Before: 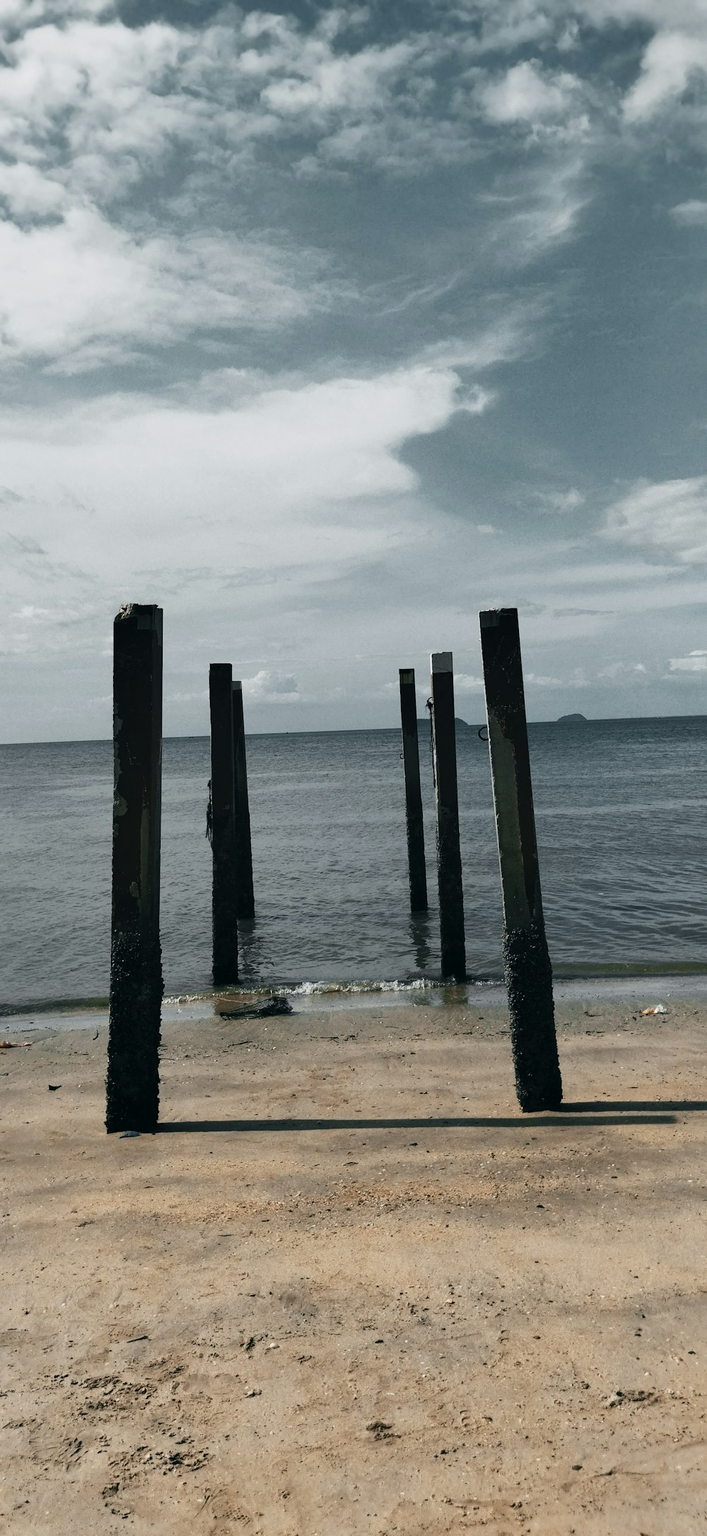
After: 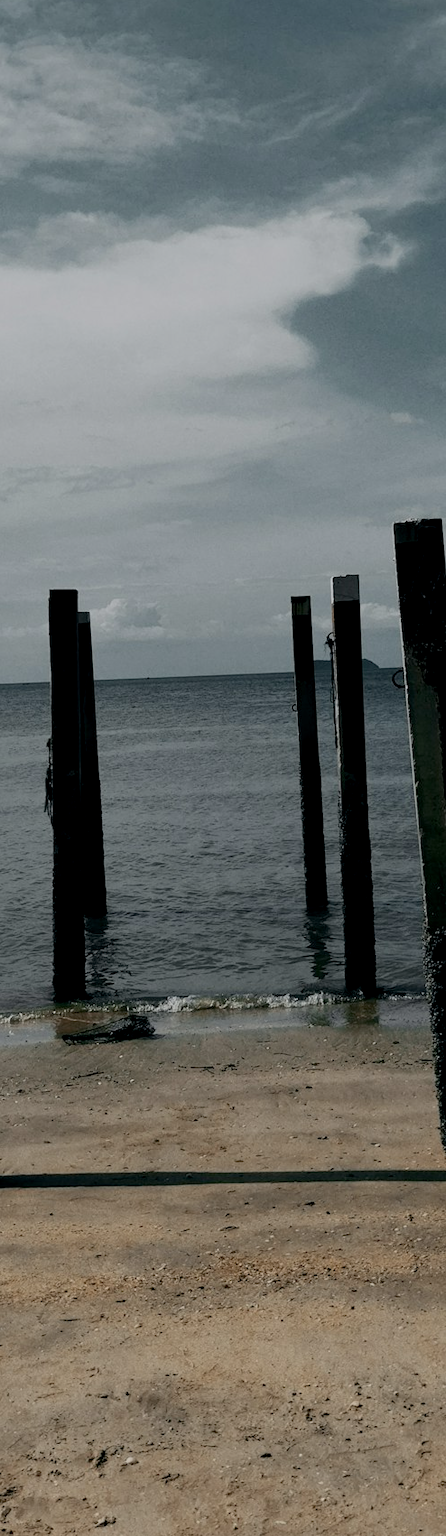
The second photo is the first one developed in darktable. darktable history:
crop and rotate: angle 0.02°, left 24.255%, top 13.156%, right 26.114%, bottom 8.493%
exposure: black level correction 0.009, exposure -0.641 EV, compensate highlight preservation false
